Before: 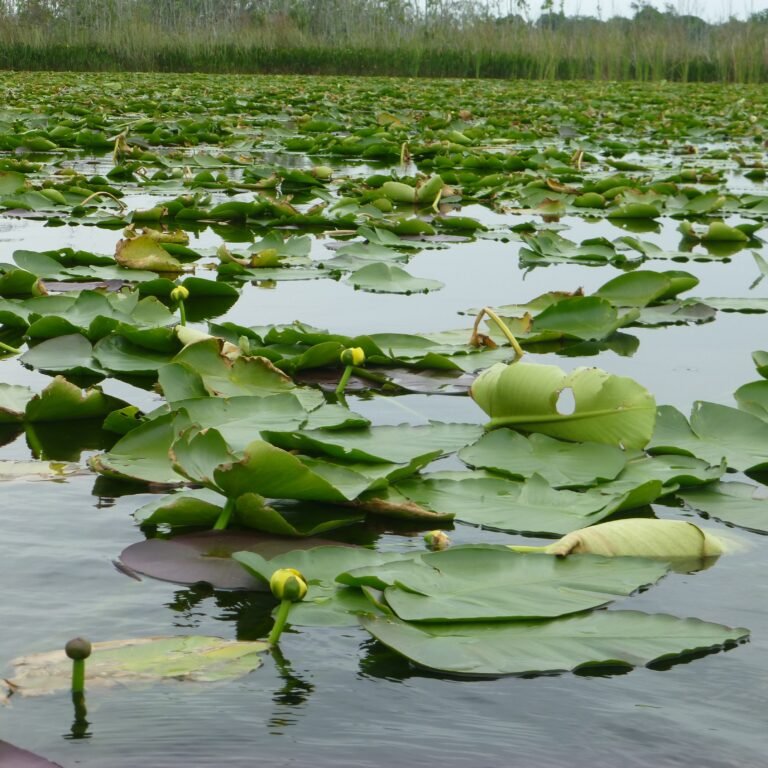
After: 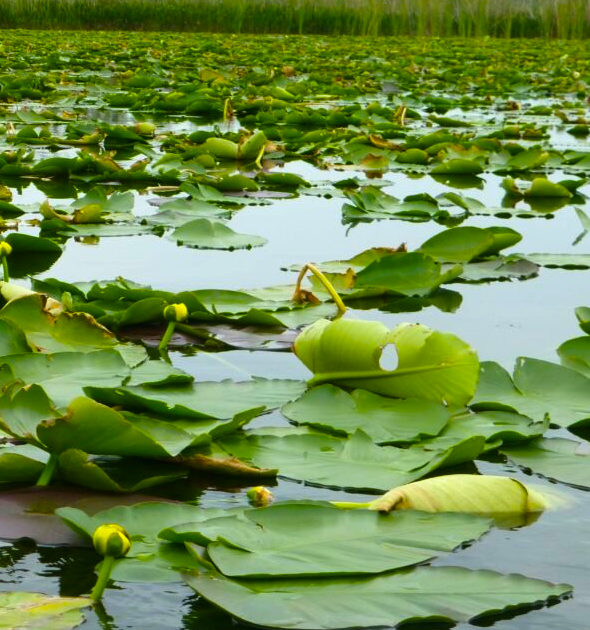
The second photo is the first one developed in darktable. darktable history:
crop: left 23.095%, top 5.827%, bottom 11.854%
color balance rgb: linear chroma grading › global chroma 50%, perceptual saturation grading › global saturation 2.34%, global vibrance 6.64%, contrast 12.71%, saturation formula JzAzBz (2021)
